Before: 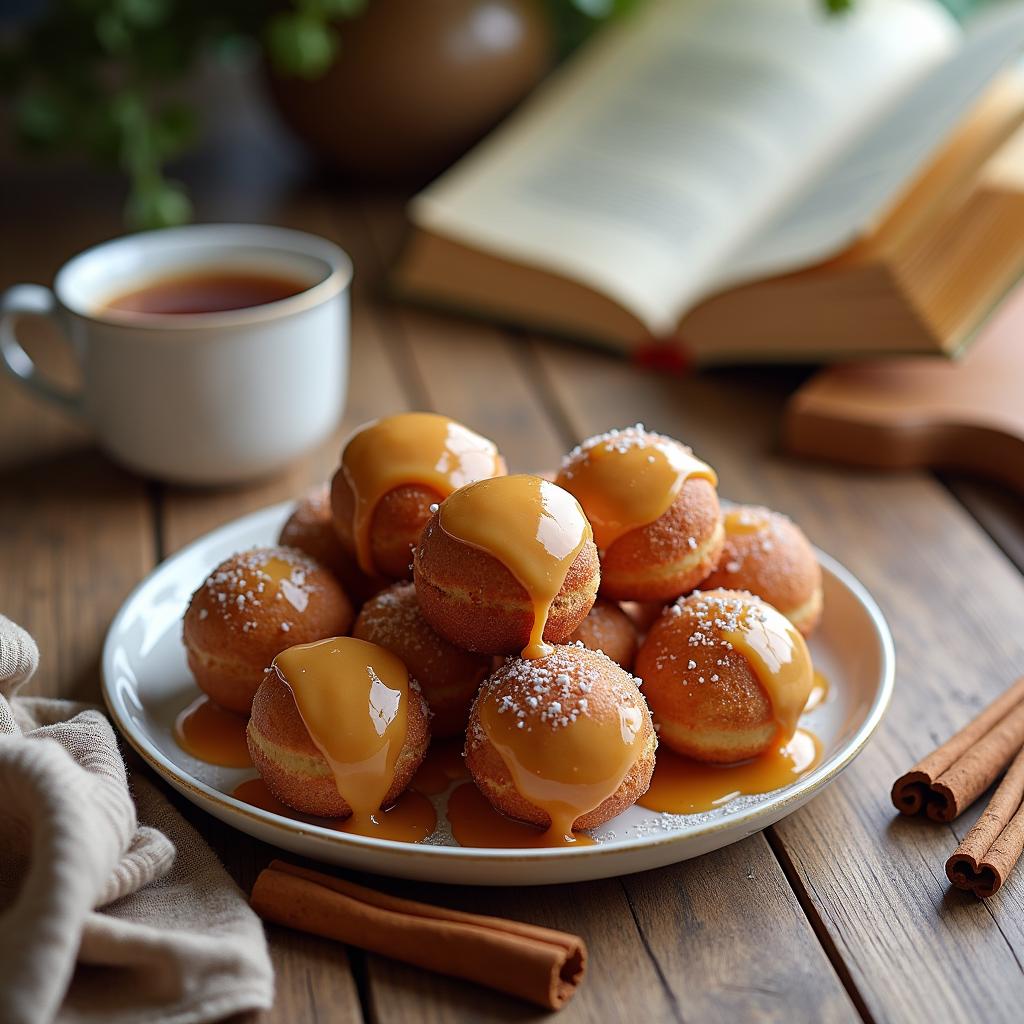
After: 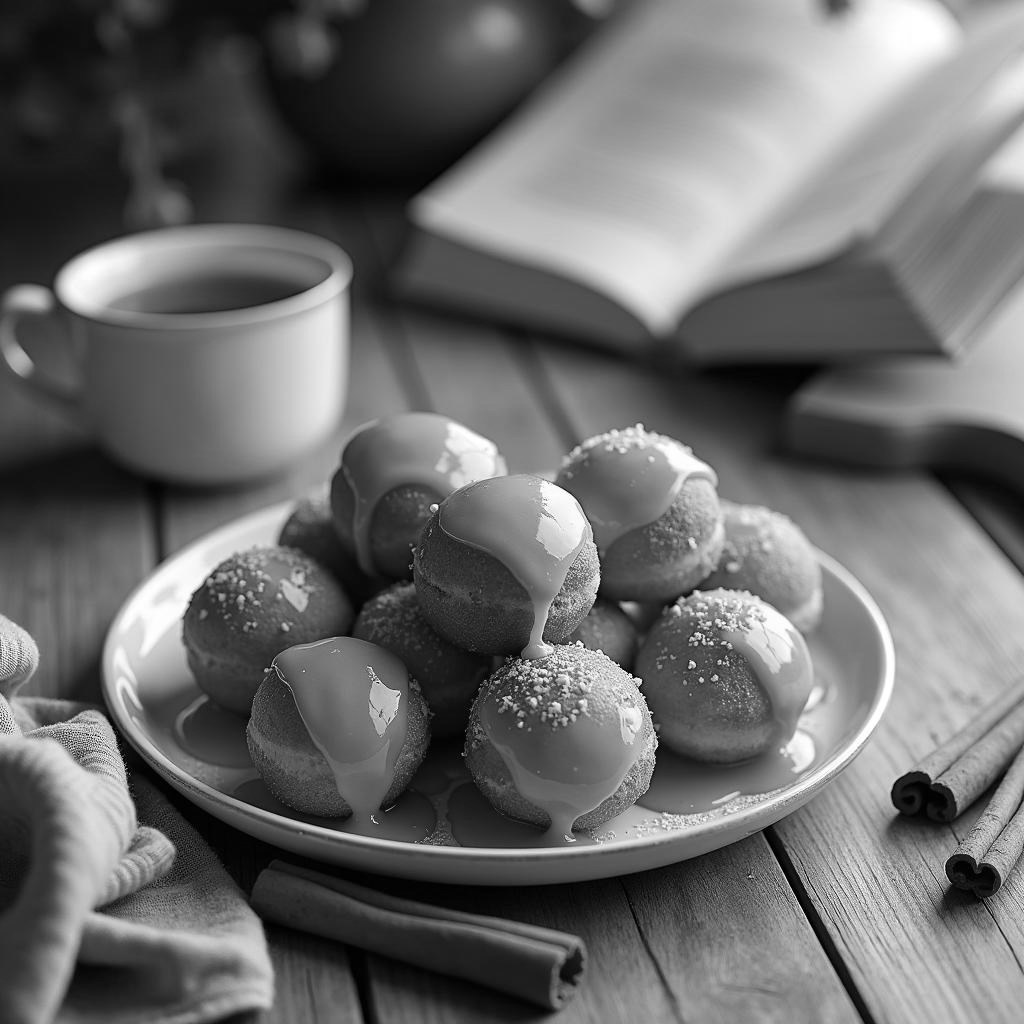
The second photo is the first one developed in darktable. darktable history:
white balance: red 1.004, blue 1.096
monochrome: on, module defaults
color contrast: green-magenta contrast 1.73, blue-yellow contrast 1.15
